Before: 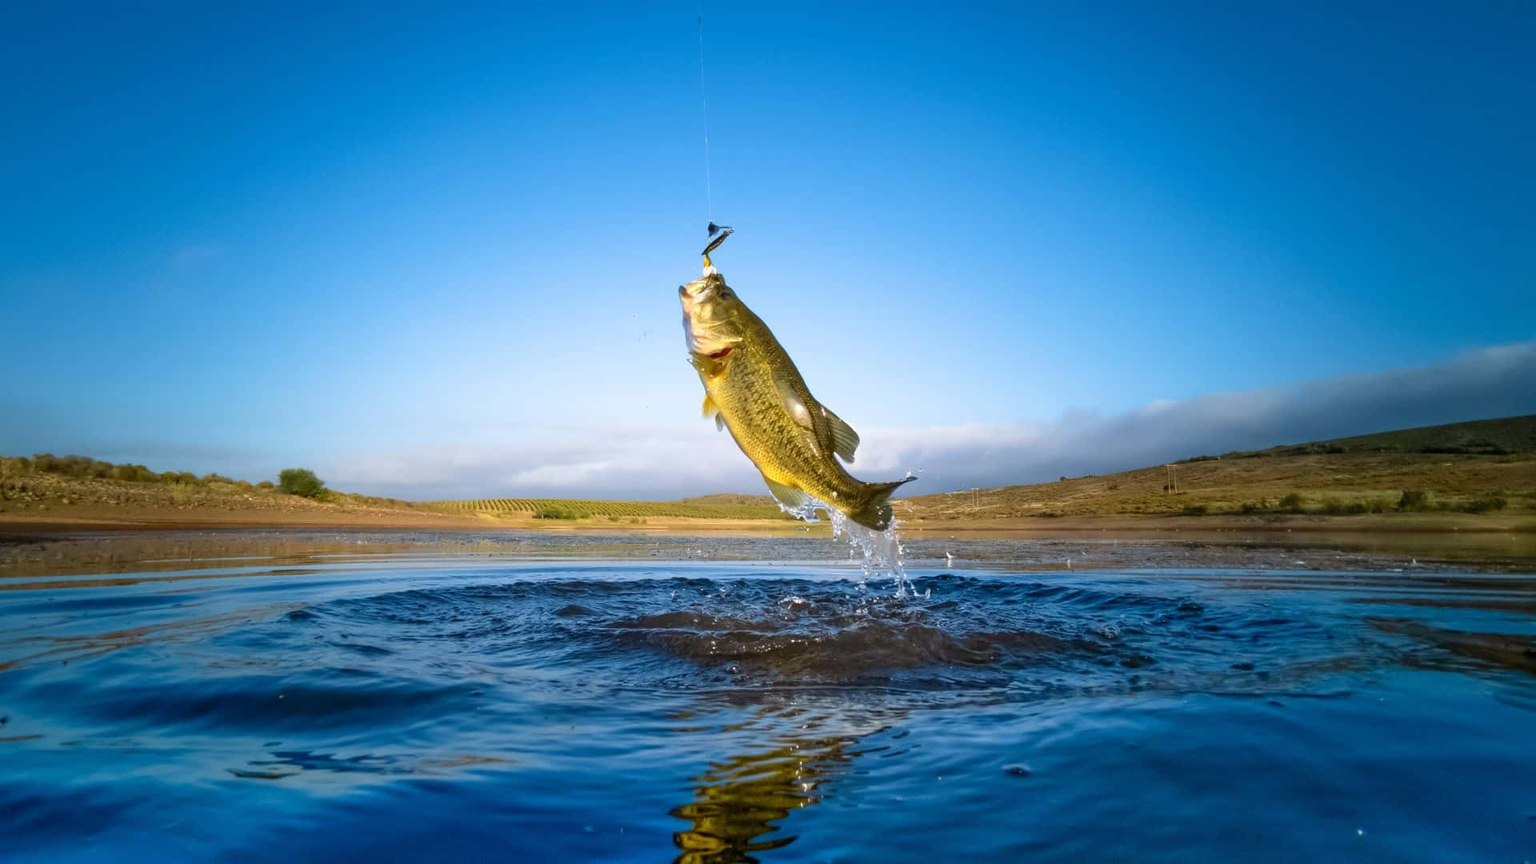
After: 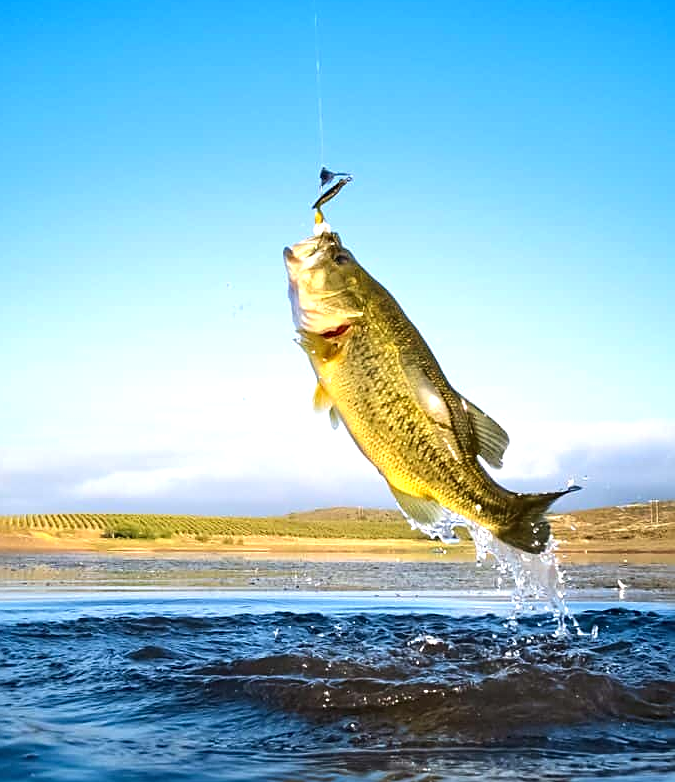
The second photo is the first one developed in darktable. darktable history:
crop and rotate: left 29.476%, top 10.214%, right 35.32%, bottom 17.333%
tone equalizer: -8 EV 0.001 EV, -7 EV -0.002 EV, -6 EV 0.002 EV, -5 EV -0.03 EV, -4 EV -0.116 EV, -3 EV -0.169 EV, -2 EV 0.24 EV, -1 EV 0.702 EV, +0 EV 0.493 EV
sharpen: on, module defaults
